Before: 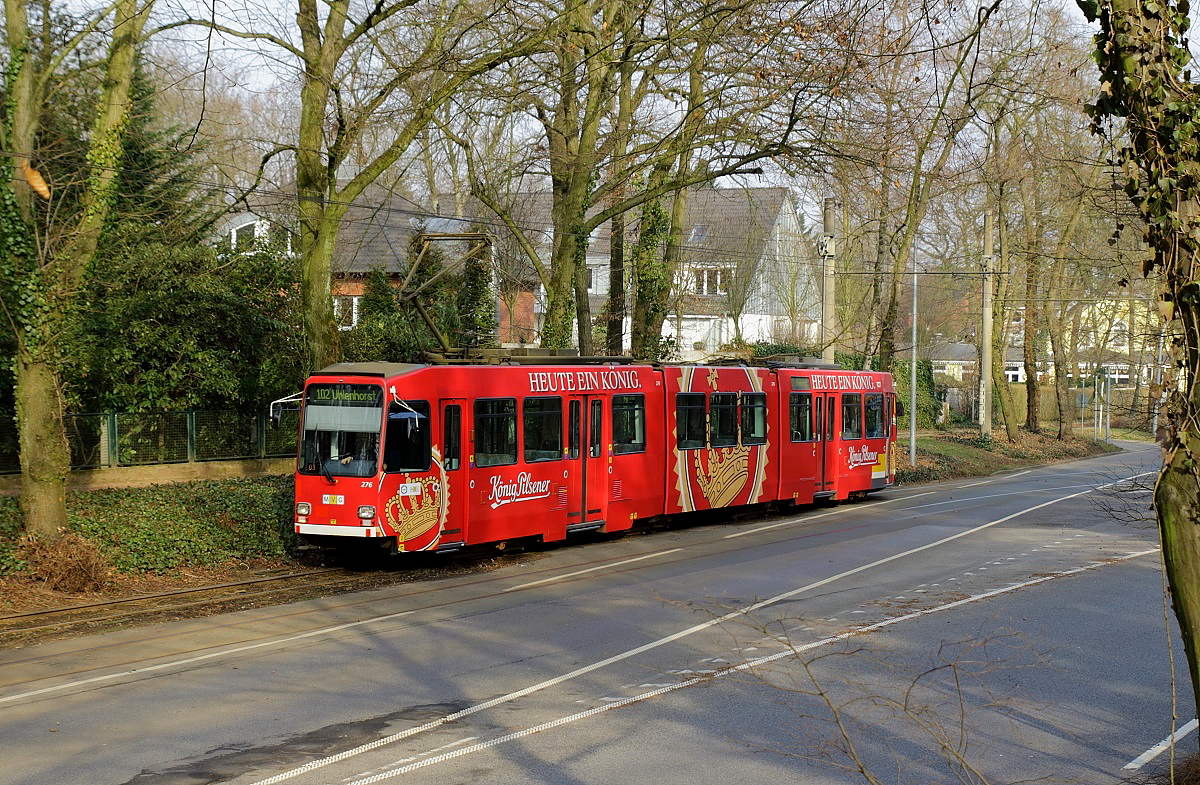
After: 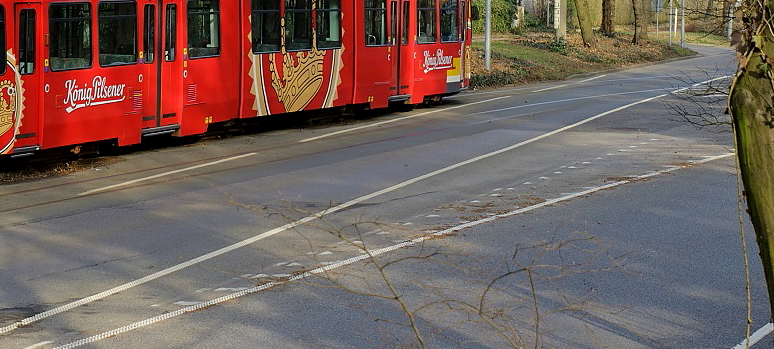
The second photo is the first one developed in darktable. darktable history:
crop and rotate: left 35.493%, top 50.502%, bottom 4.975%
